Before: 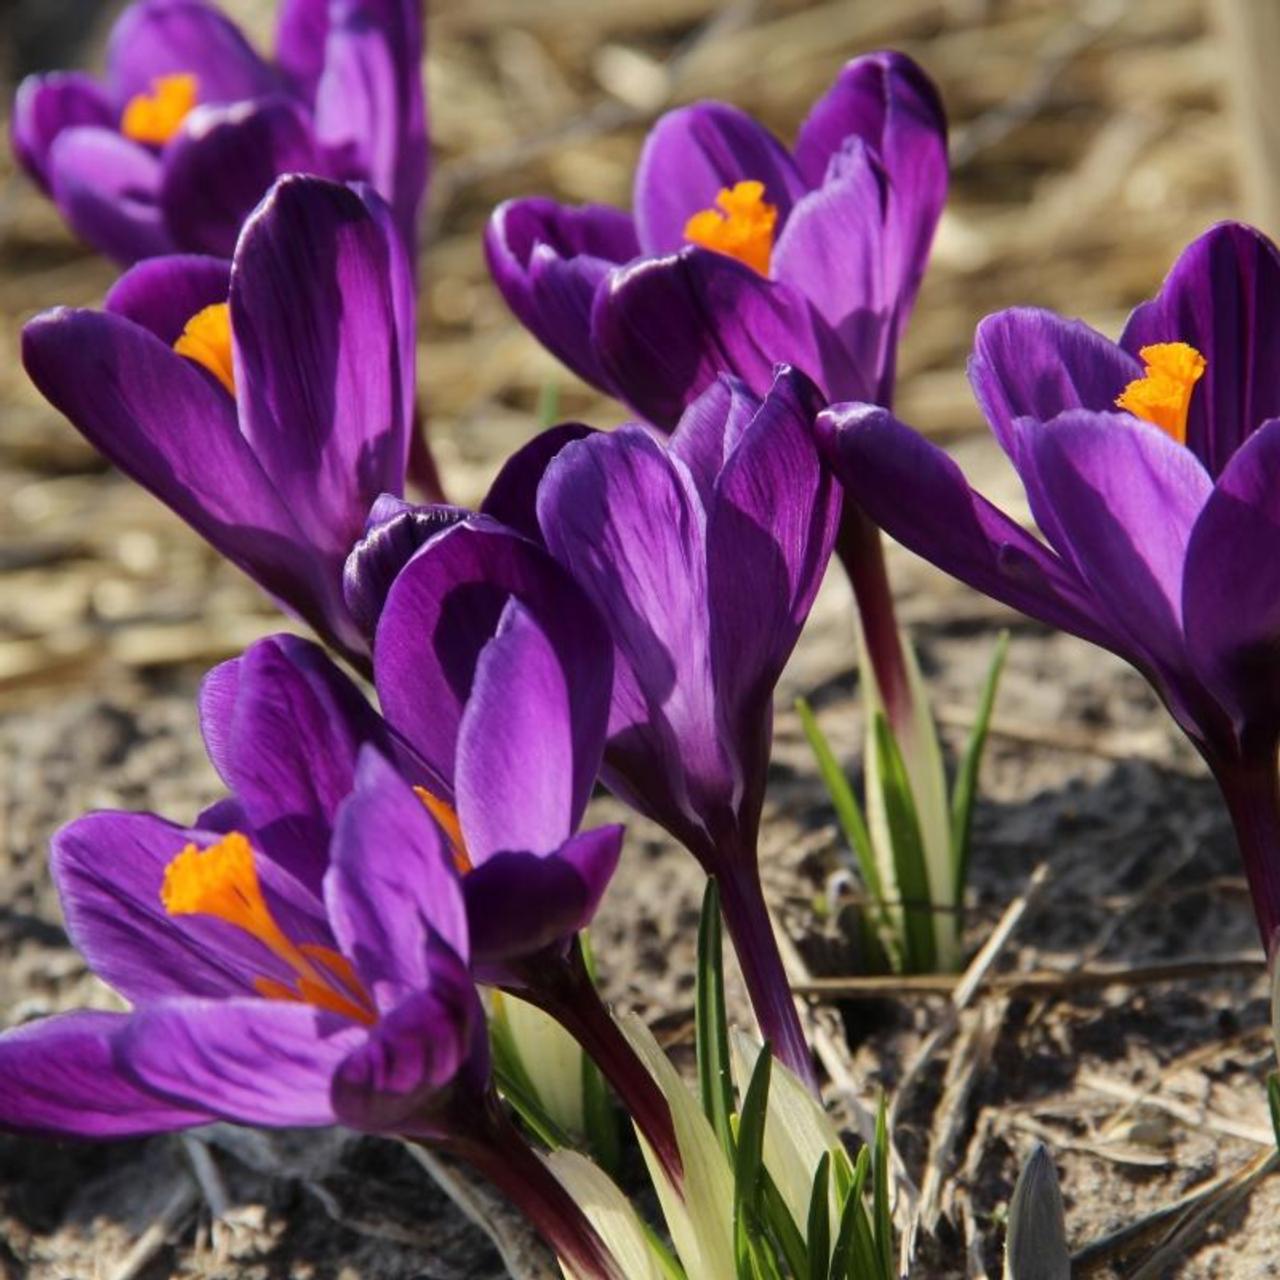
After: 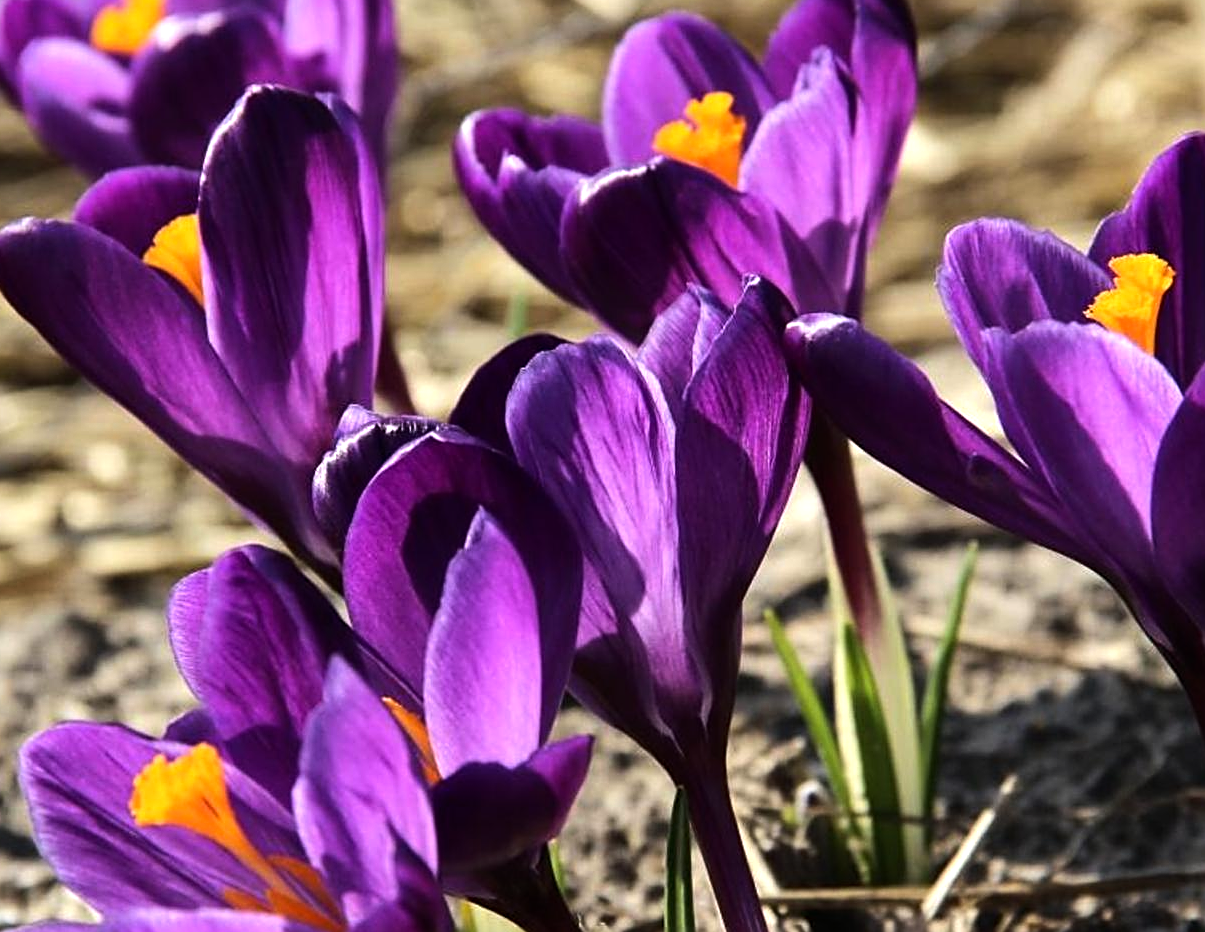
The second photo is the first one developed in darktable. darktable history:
crop: left 2.495%, top 7.015%, right 3.322%, bottom 20.137%
sharpen: on, module defaults
tone equalizer: -8 EV -0.744 EV, -7 EV -0.716 EV, -6 EV -0.599 EV, -5 EV -0.369 EV, -3 EV 0.379 EV, -2 EV 0.6 EV, -1 EV 0.677 EV, +0 EV 0.767 EV, edges refinement/feathering 500, mask exposure compensation -1.57 EV, preserve details no
